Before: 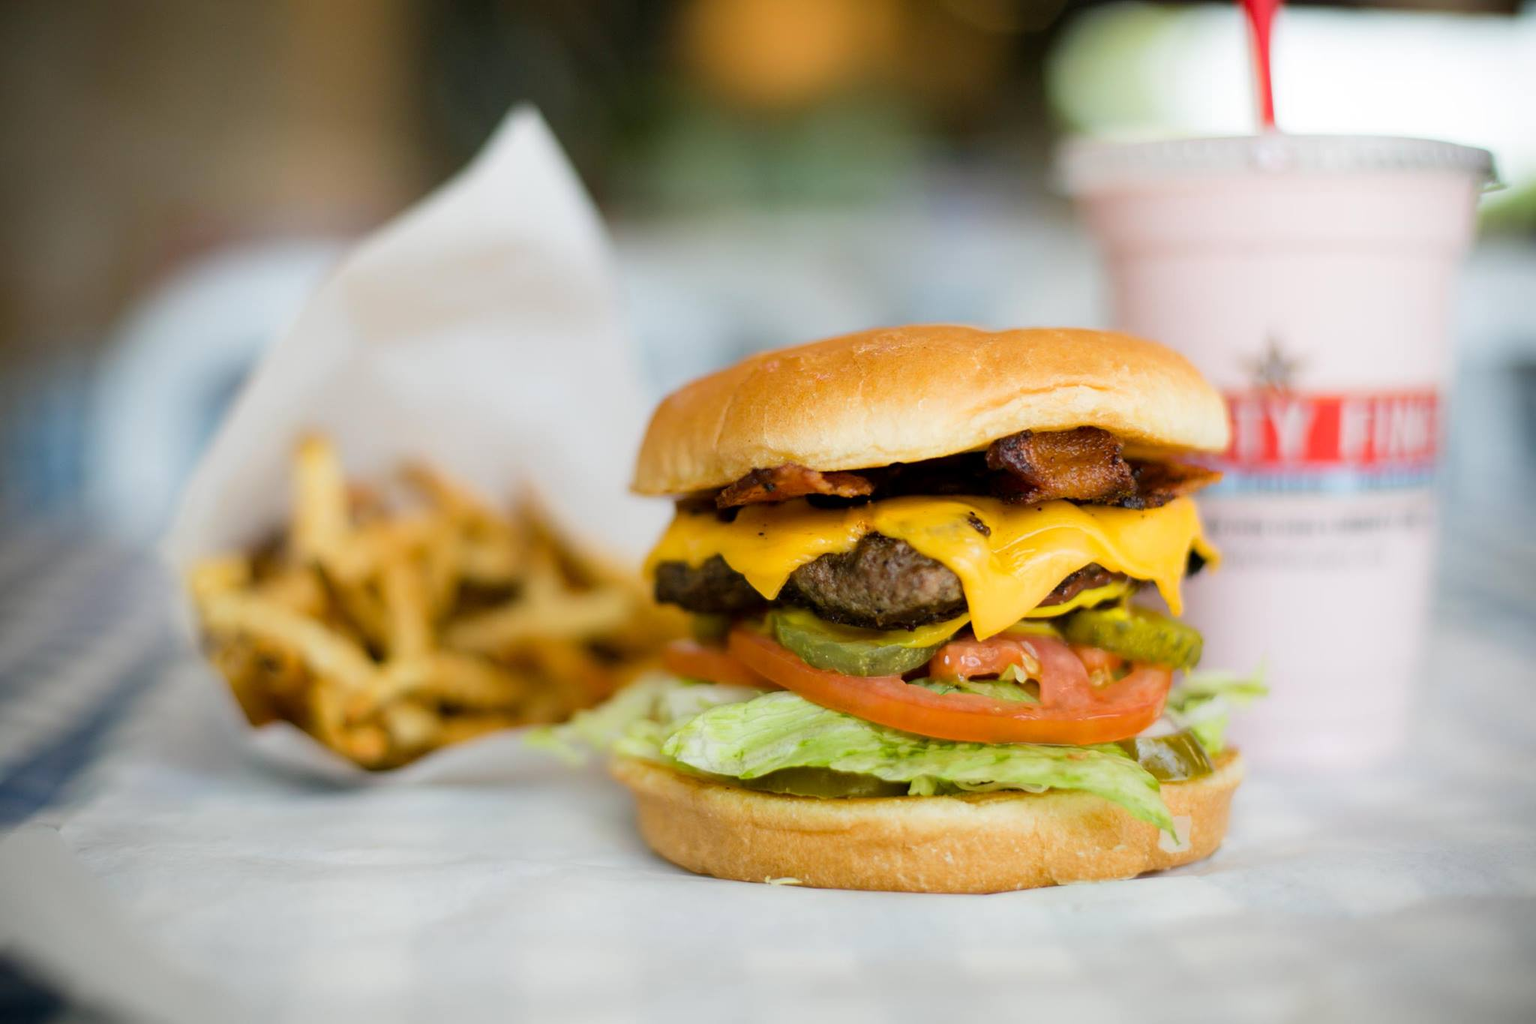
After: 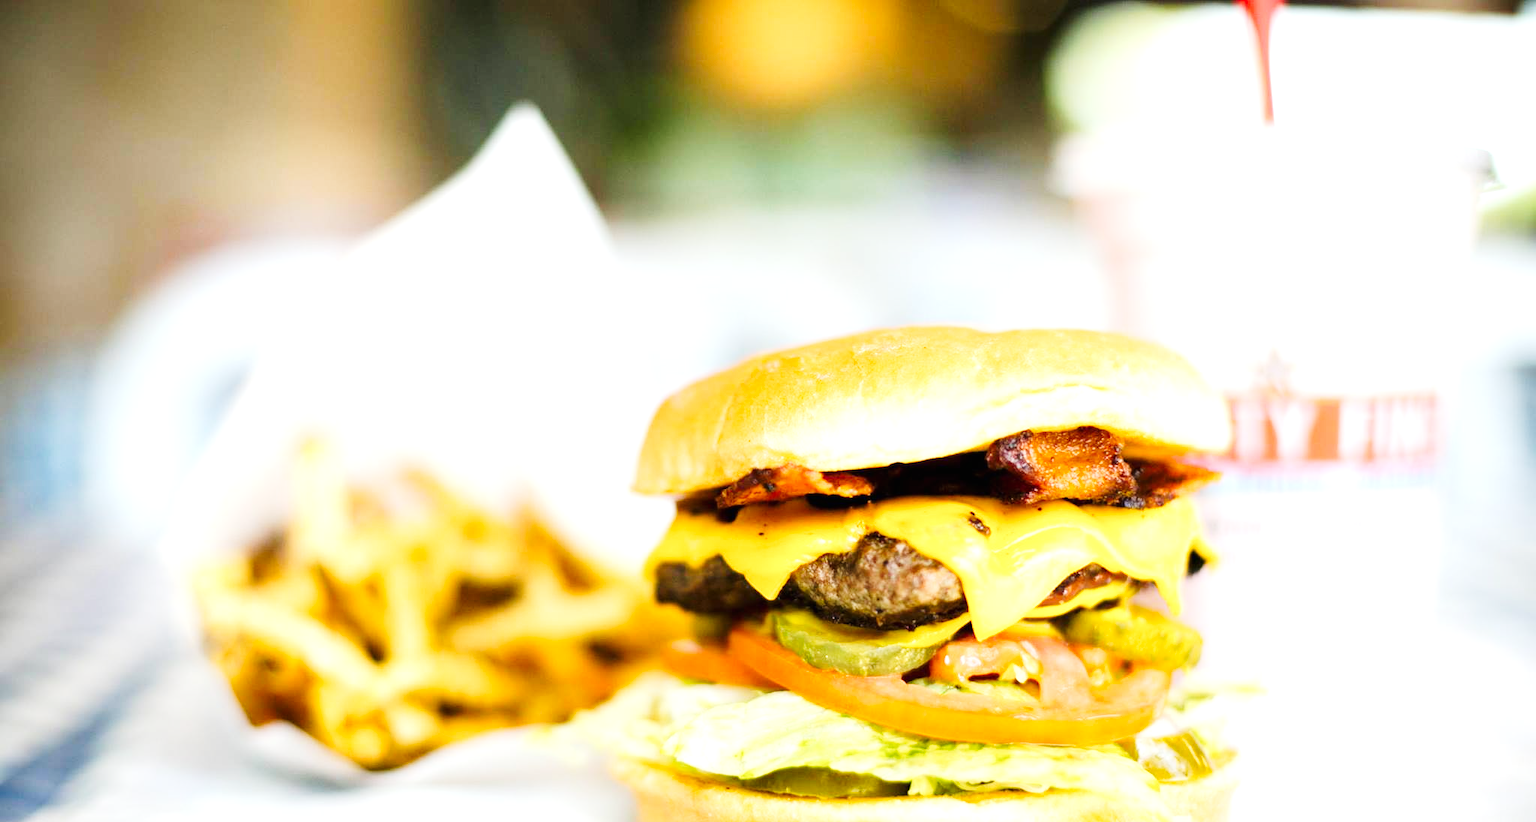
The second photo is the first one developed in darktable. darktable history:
crop: bottom 19.675%
tone curve: curves: ch0 [(0, 0.003) (0.044, 0.025) (0.12, 0.089) (0.197, 0.168) (0.281, 0.273) (0.468, 0.548) (0.583, 0.691) (0.701, 0.815) (0.86, 0.922) (1, 0.982)]; ch1 [(0, 0) (0.232, 0.214) (0.404, 0.376) (0.461, 0.425) (0.493, 0.481) (0.501, 0.5) (0.517, 0.524) (0.55, 0.585) (0.598, 0.651) (0.671, 0.735) (0.796, 0.85) (1, 1)]; ch2 [(0, 0) (0.249, 0.216) (0.357, 0.317) (0.448, 0.432) (0.478, 0.492) (0.498, 0.499) (0.517, 0.527) (0.537, 0.564) (0.569, 0.617) (0.61, 0.659) (0.706, 0.75) (0.808, 0.809) (0.991, 0.968)], preserve colors none
exposure: black level correction 0, exposure 1.2 EV, compensate highlight preservation false
